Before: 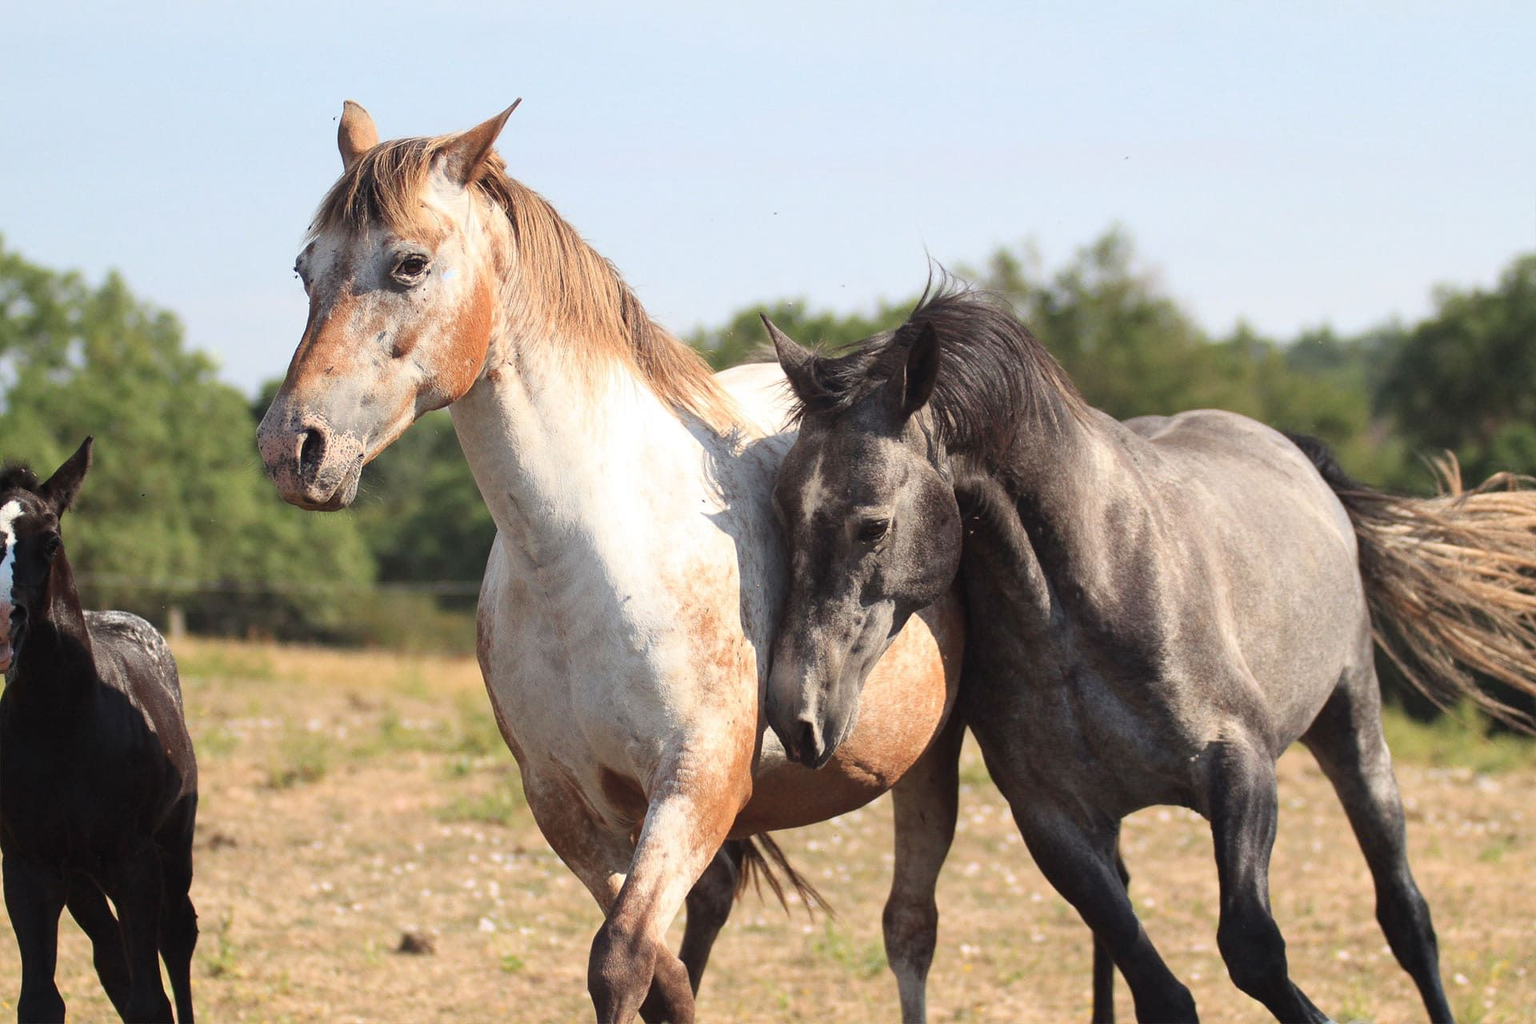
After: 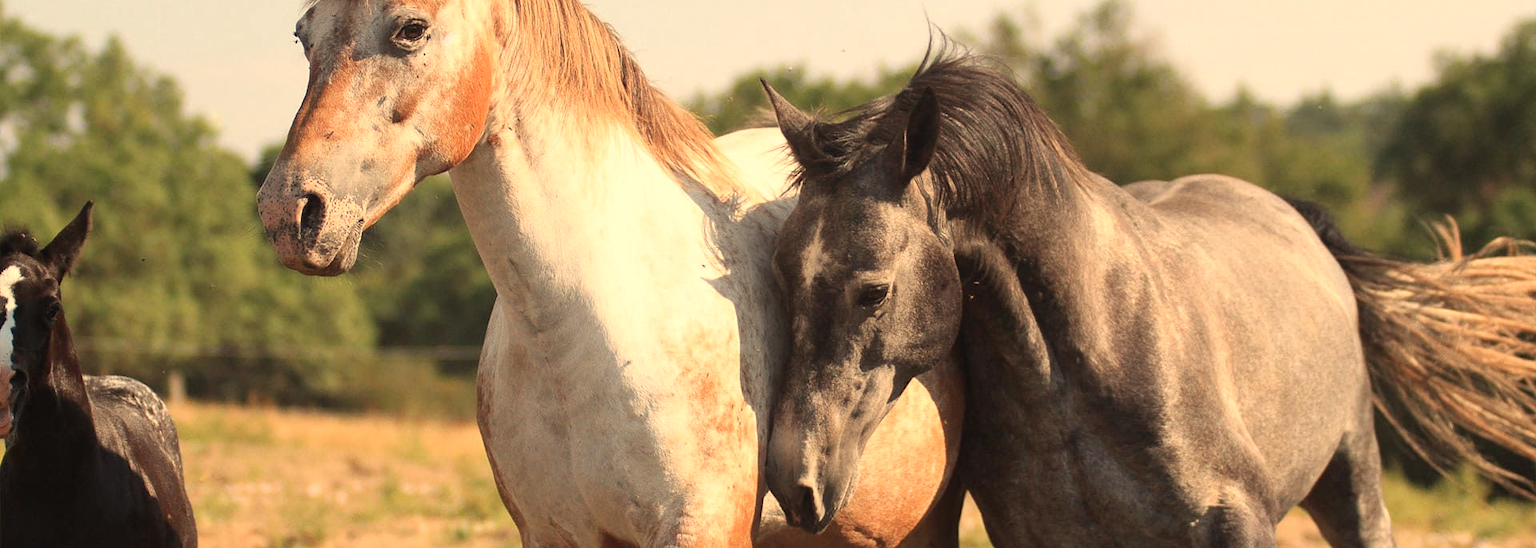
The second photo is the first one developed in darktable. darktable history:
white balance: red 1.138, green 0.996, blue 0.812
crop and rotate: top 23.043%, bottom 23.437%
